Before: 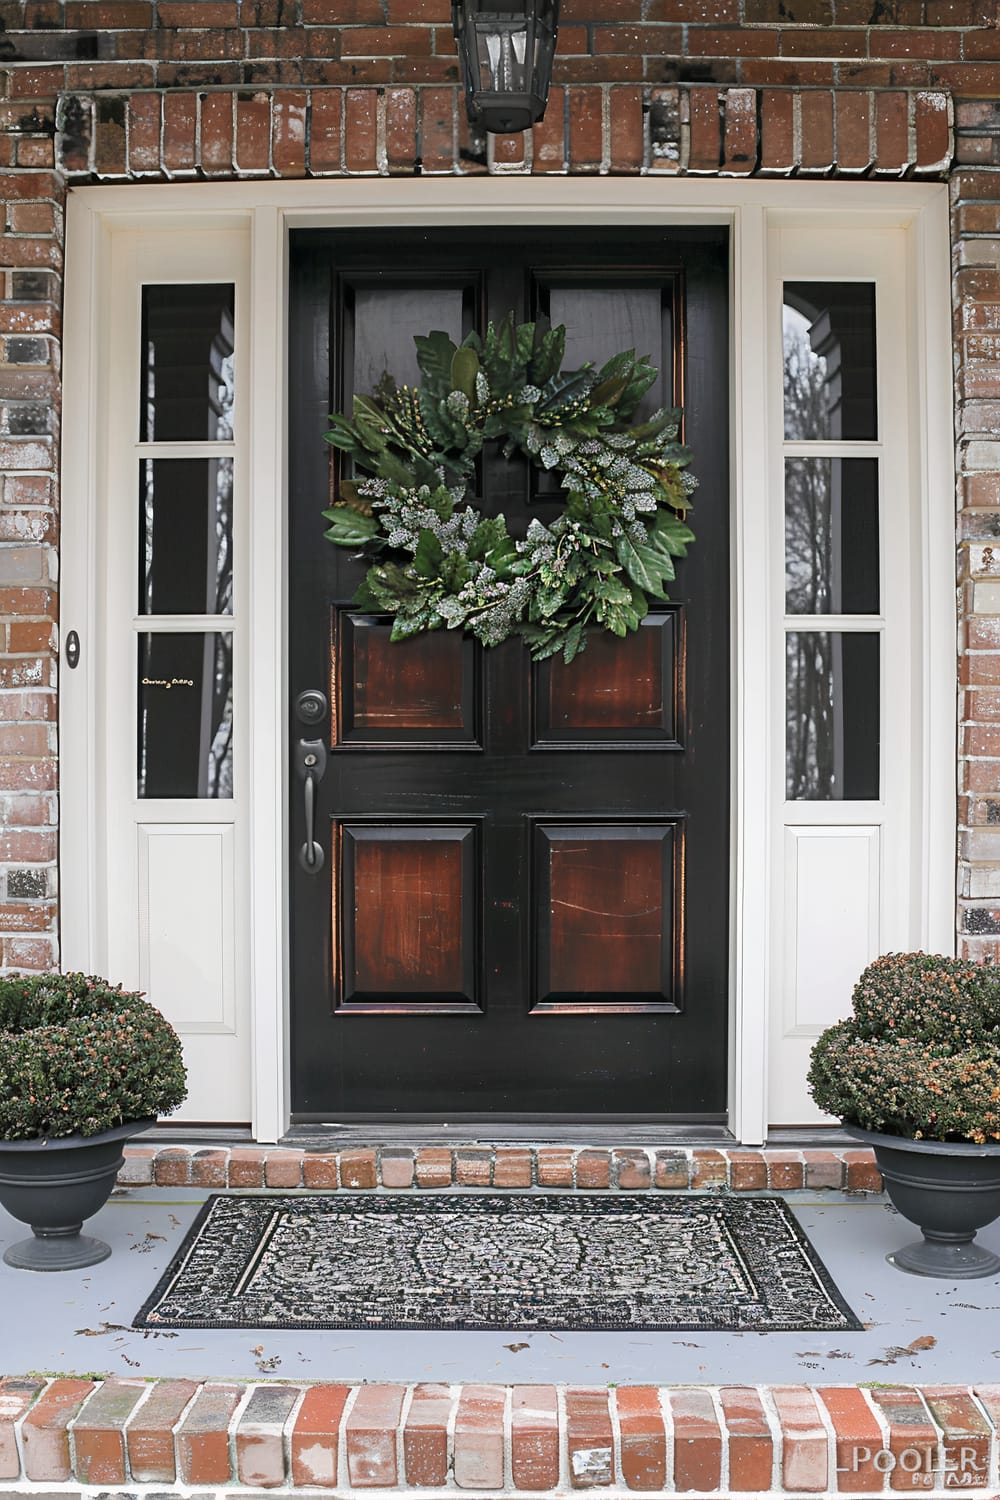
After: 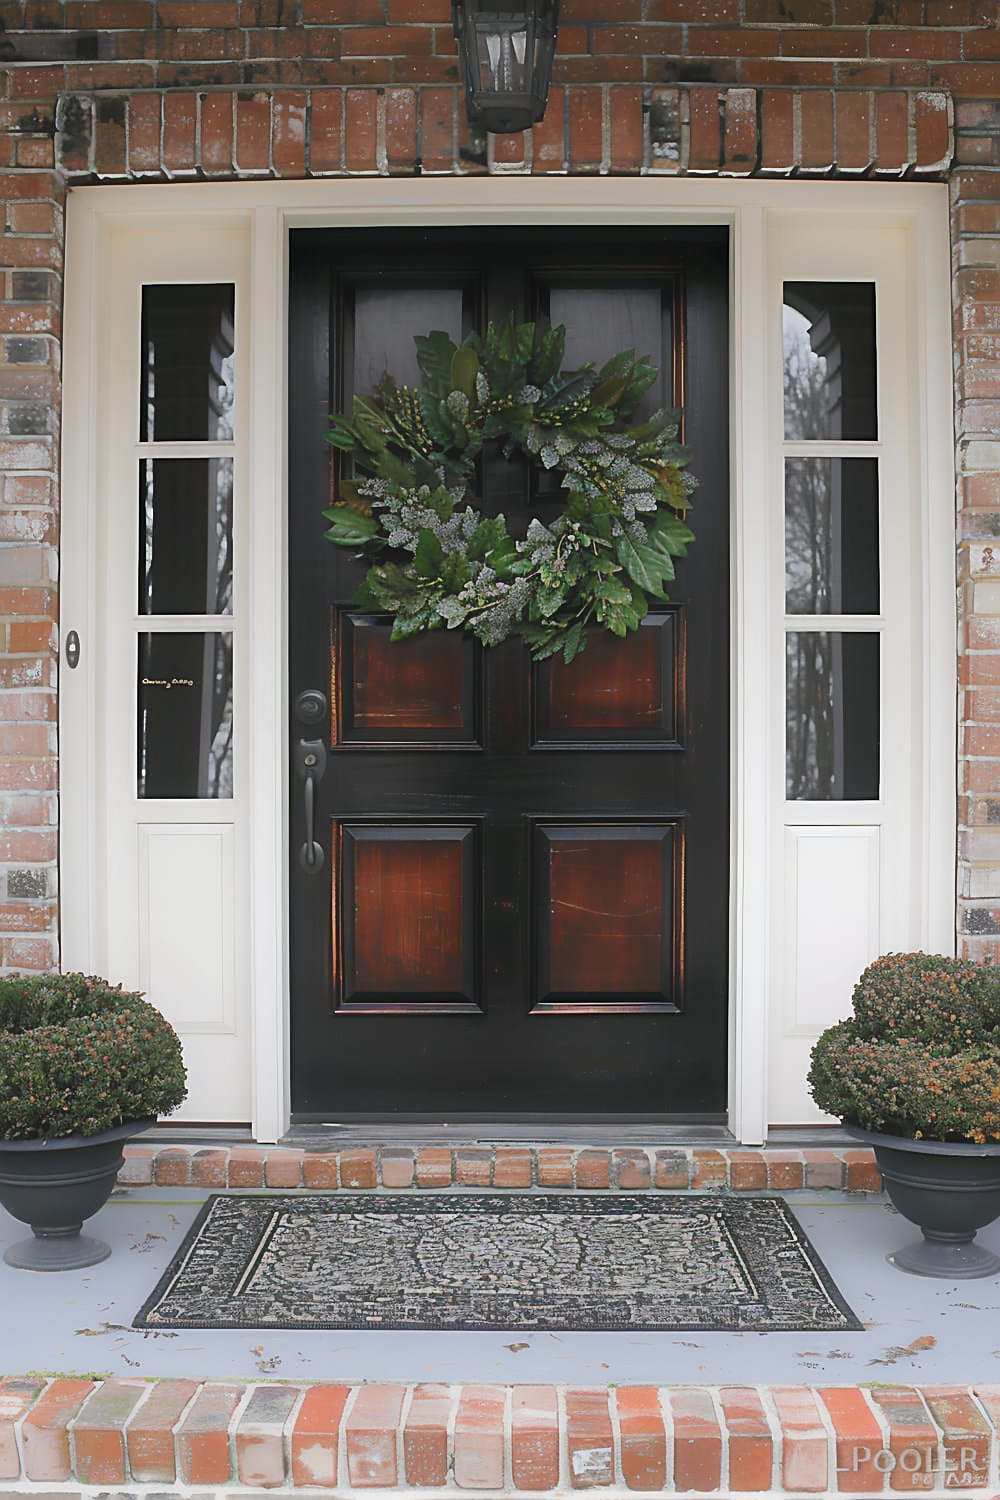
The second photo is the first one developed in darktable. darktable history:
contrast equalizer: y [[0.5, 0.542, 0.583, 0.625, 0.667, 0.708], [0.5 ×6], [0.5 ×6], [0 ×6], [0 ×6]], mix -0.996
sharpen: on, module defaults
